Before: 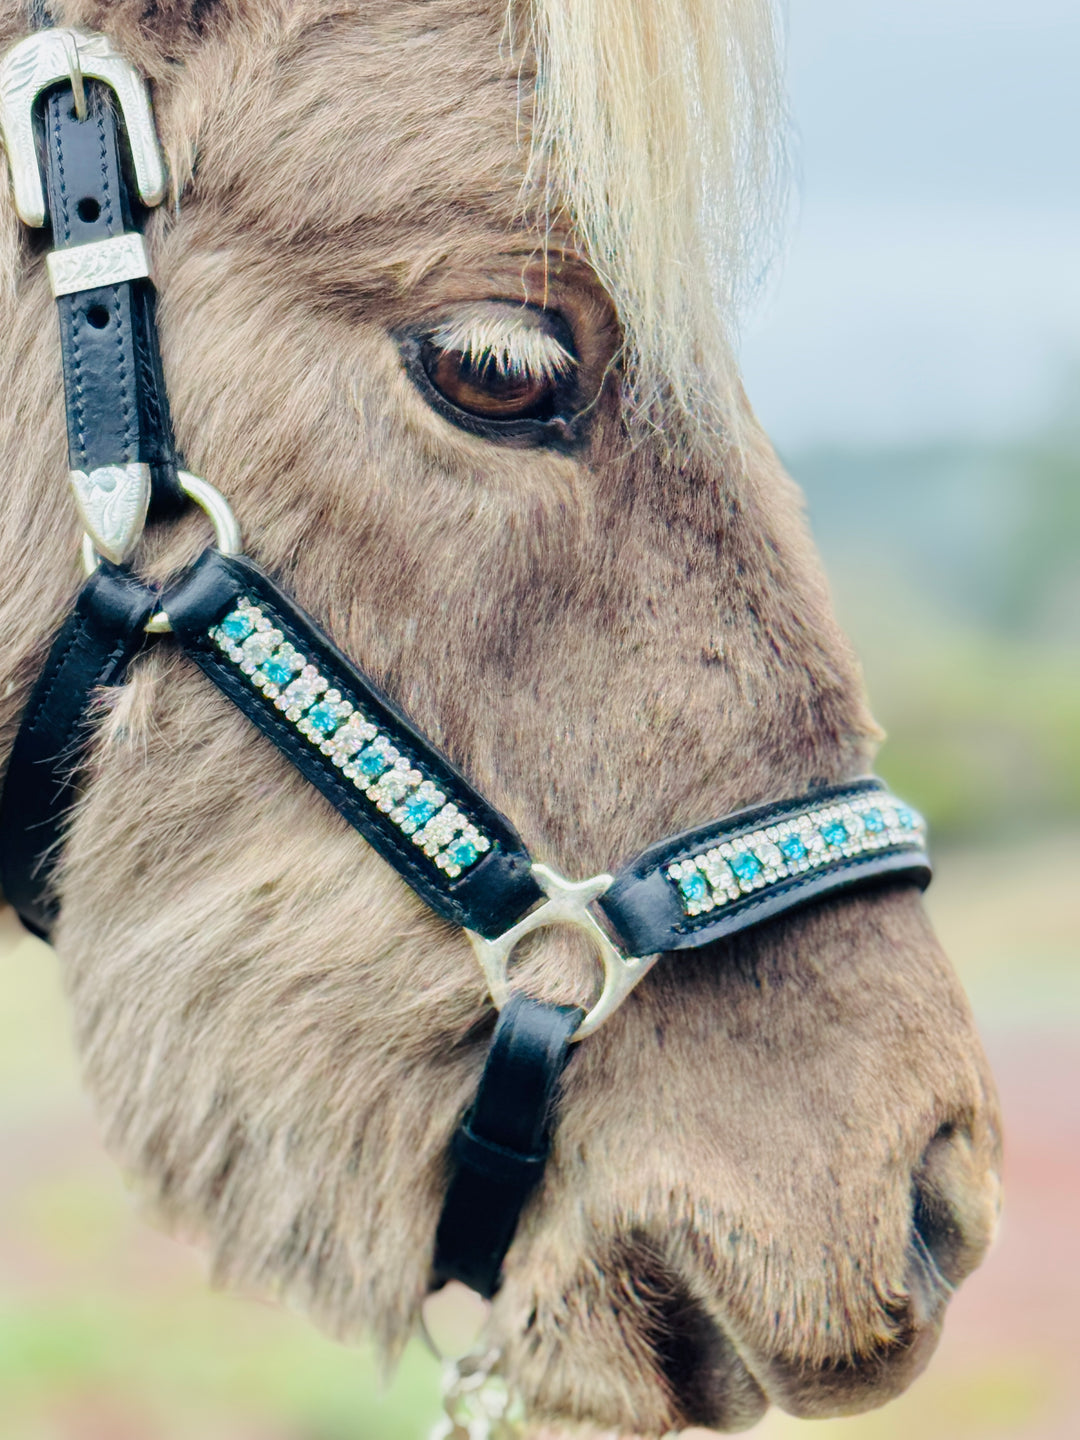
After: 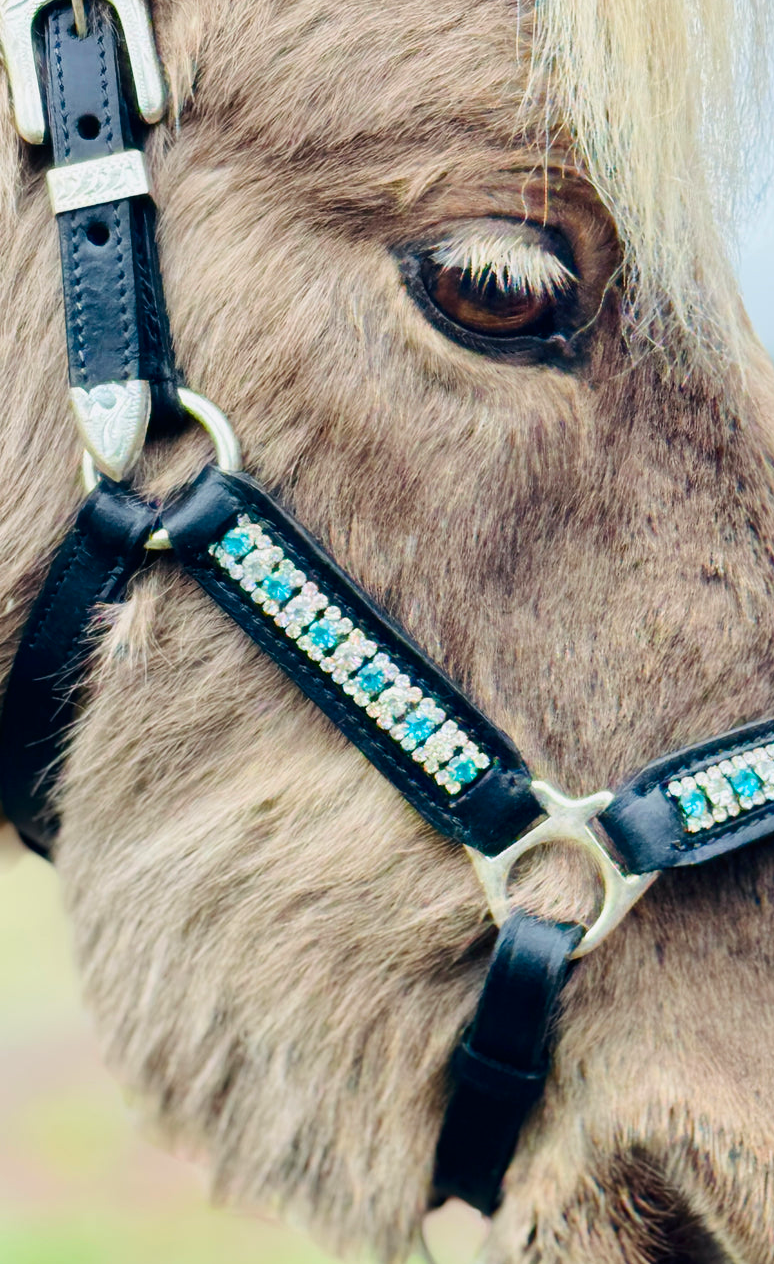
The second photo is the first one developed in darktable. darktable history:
crop: top 5.803%, right 27.864%, bottom 5.804%
contrast brightness saturation: contrast 0.13, brightness -0.05, saturation 0.16
